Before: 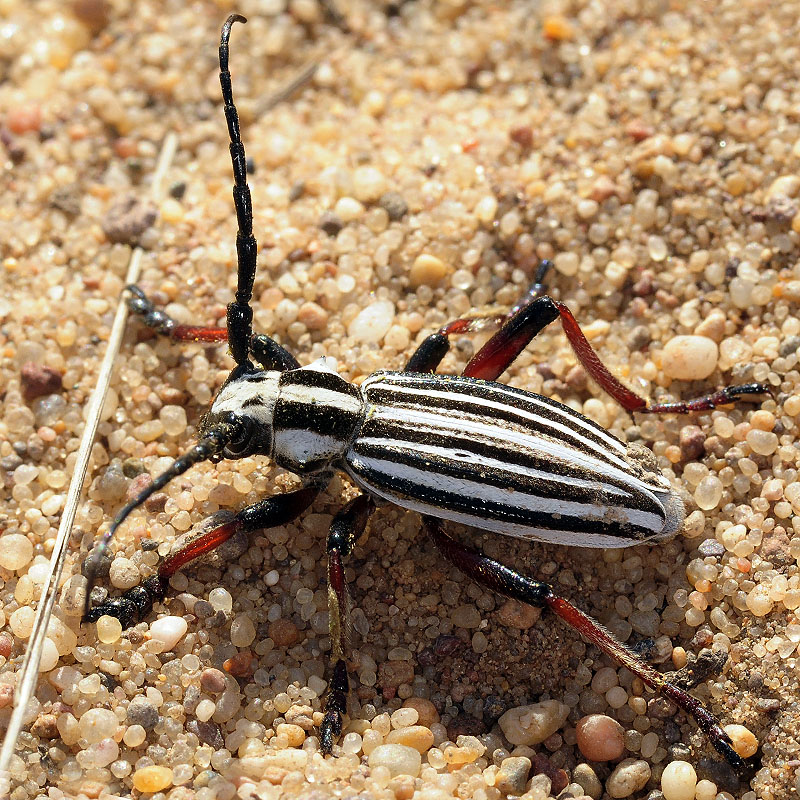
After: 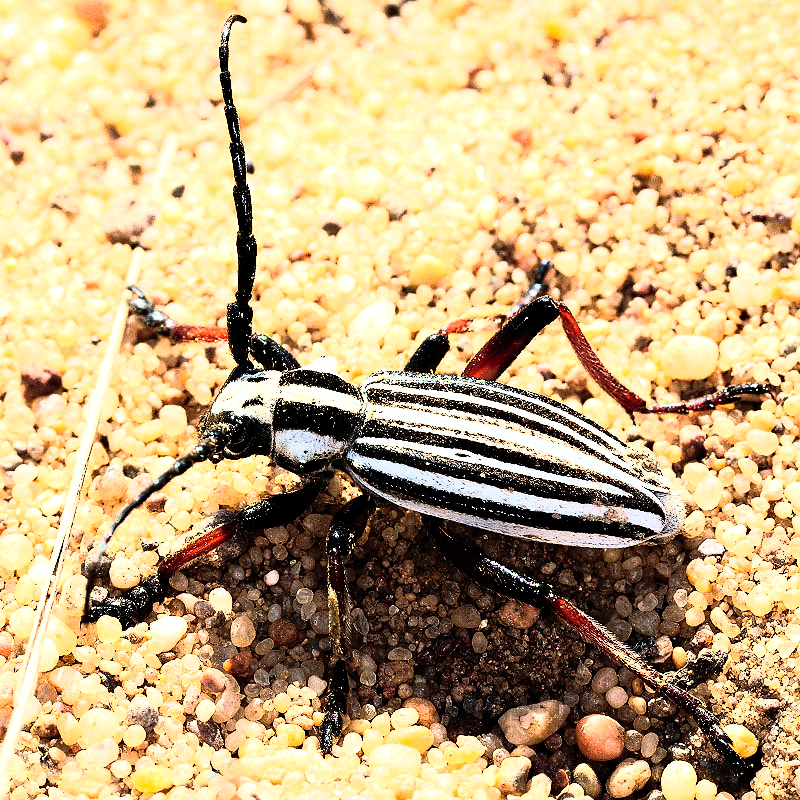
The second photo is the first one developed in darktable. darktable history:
shadows and highlights: shadows 43.06, highlights 6.94
tone equalizer: -8 EV -0.75 EV, -7 EV -0.7 EV, -6 EV -0.6 EV, -5 EV -0.4 EV, -3 EV 0.4 EV, -2 EV 0.6 EV, -1 EV 0.7 EV, +0 EV 0.75 EV, edges refinement/feathering 500, mask exposure compensation -1.57 EV, preserve details no
rgb curve: curves: ch0 [(0, 0) (0.21, 0.15) (0.24, 0.21) (0.5, 0.75) (0.75, 0.96) (0.89, 0.99) (1, 1)]; ch1 [(0, 0.02) (0.21, 0.13) (0.25, 0.2) (0.5, 0.67) (0.75, 0.9) (0.89, 0.97) (1, 1)]; ch2 [(0, 0.02) (0.21, 0.13) (0.25, 0.2) (0.5, 0.67) (0.75, 0.9) (0.89, 0.97) (1, 1)], compensate middle gray true
sharpen: radius 5.325, amount 0.312, threshold 26.433
